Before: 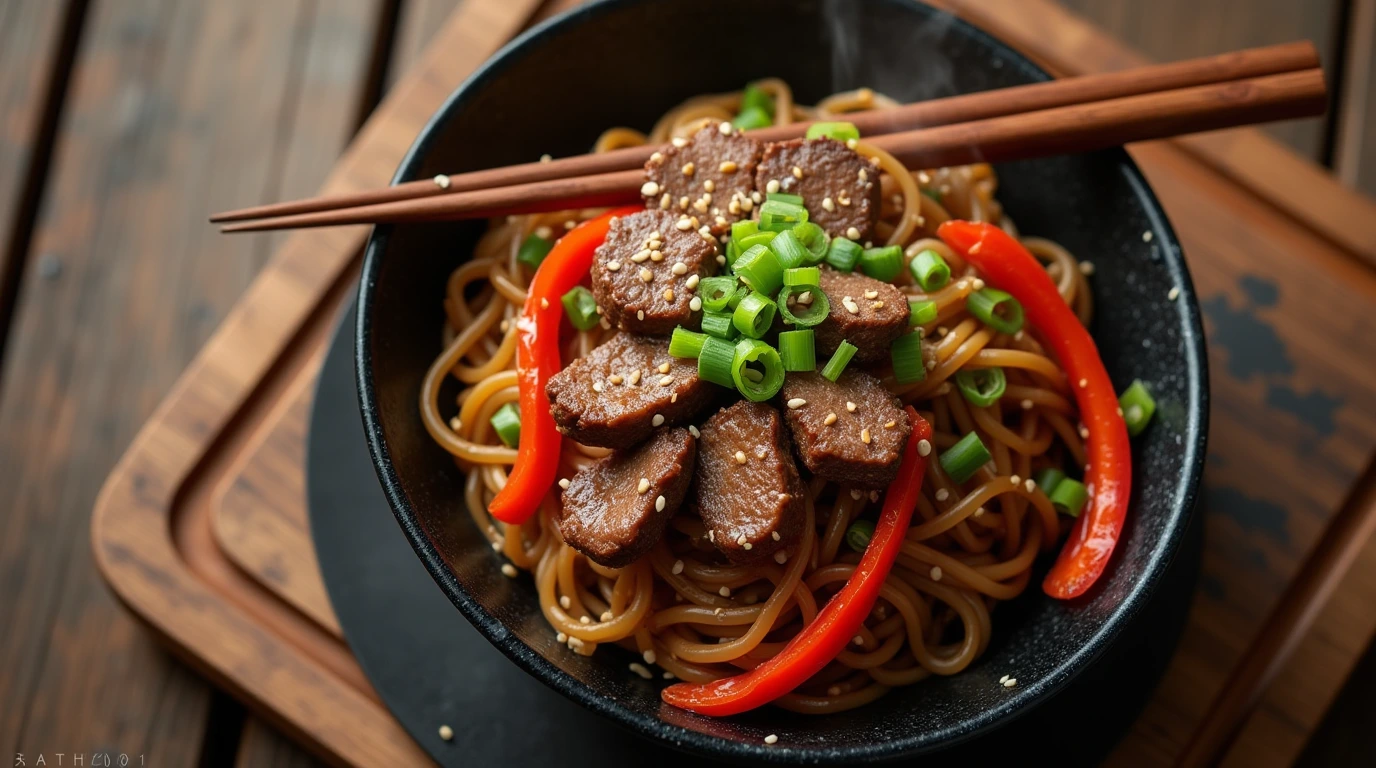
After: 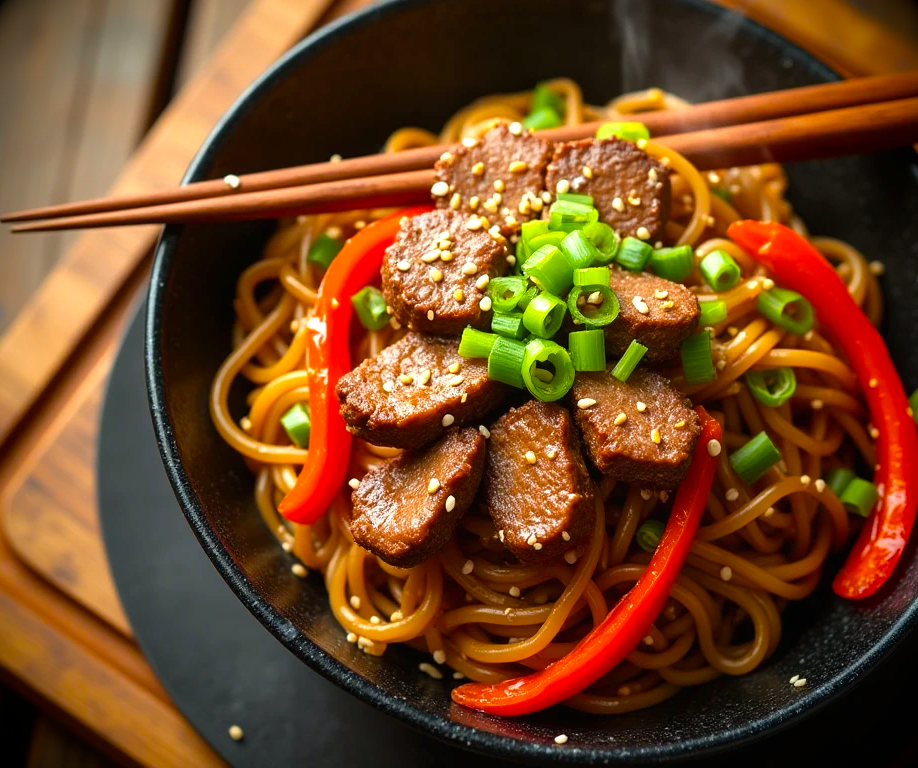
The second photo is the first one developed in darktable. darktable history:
vignetting: brightness -0.997, saturation 0.492
color balance rgb: power › chroma 0.659%, power › hue 60°, perceptual saturation grading › global saturation 25.271%, global vibrance 9.583%
exposure: black level correction 0, exposure 0.702 EV, compensate highlight preservation false
crop and rotate: left 15.289%, right 17.948%
